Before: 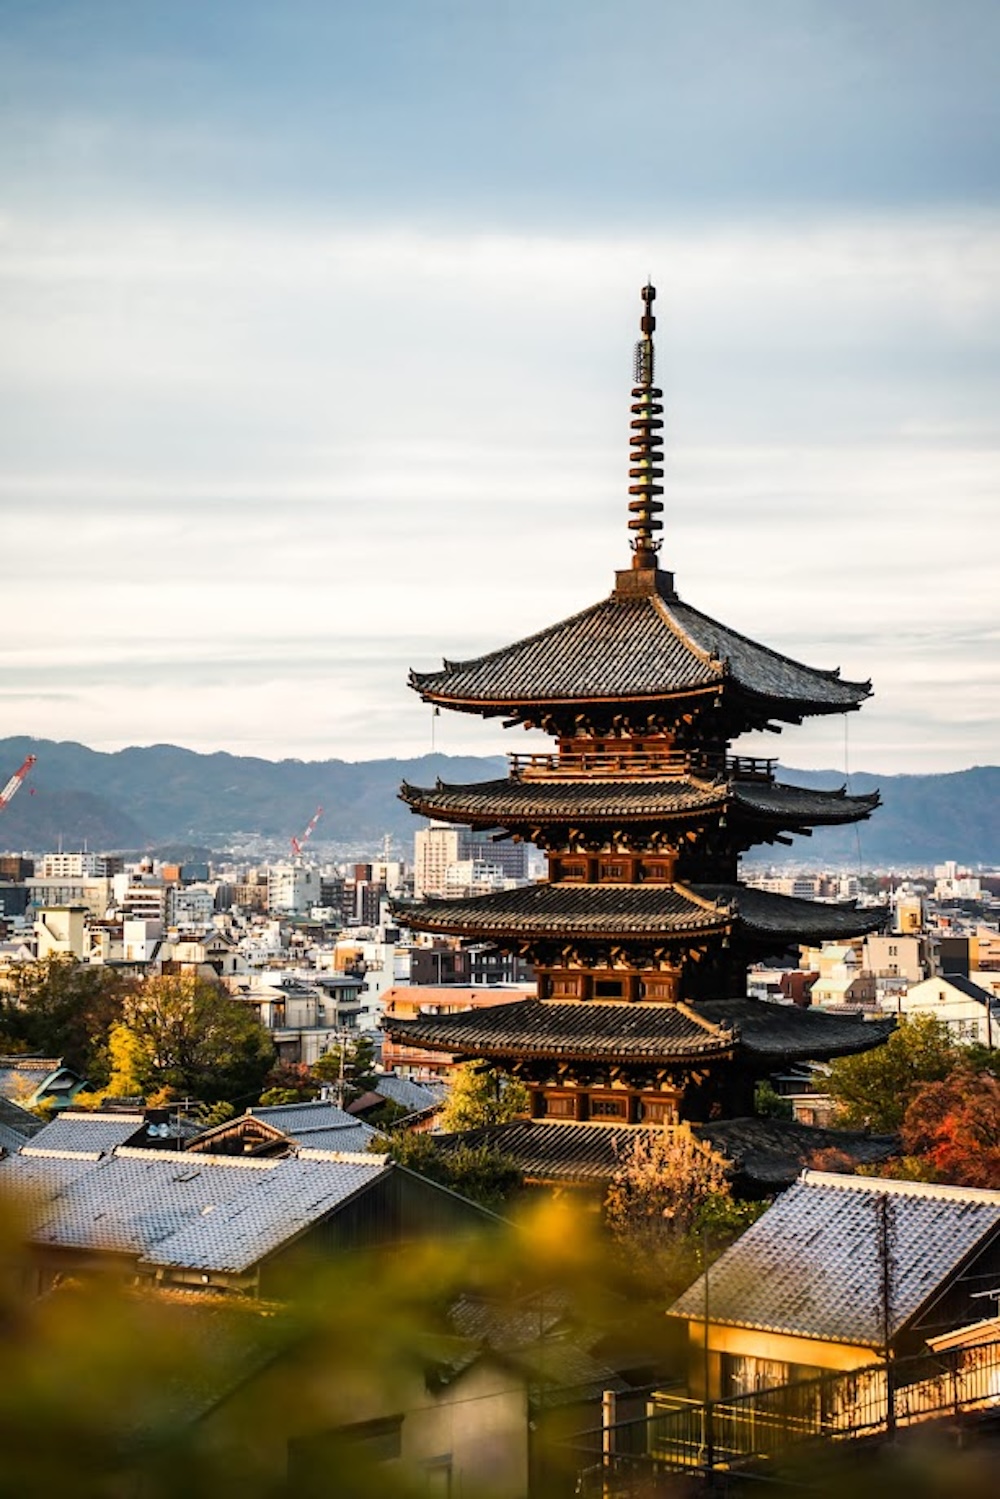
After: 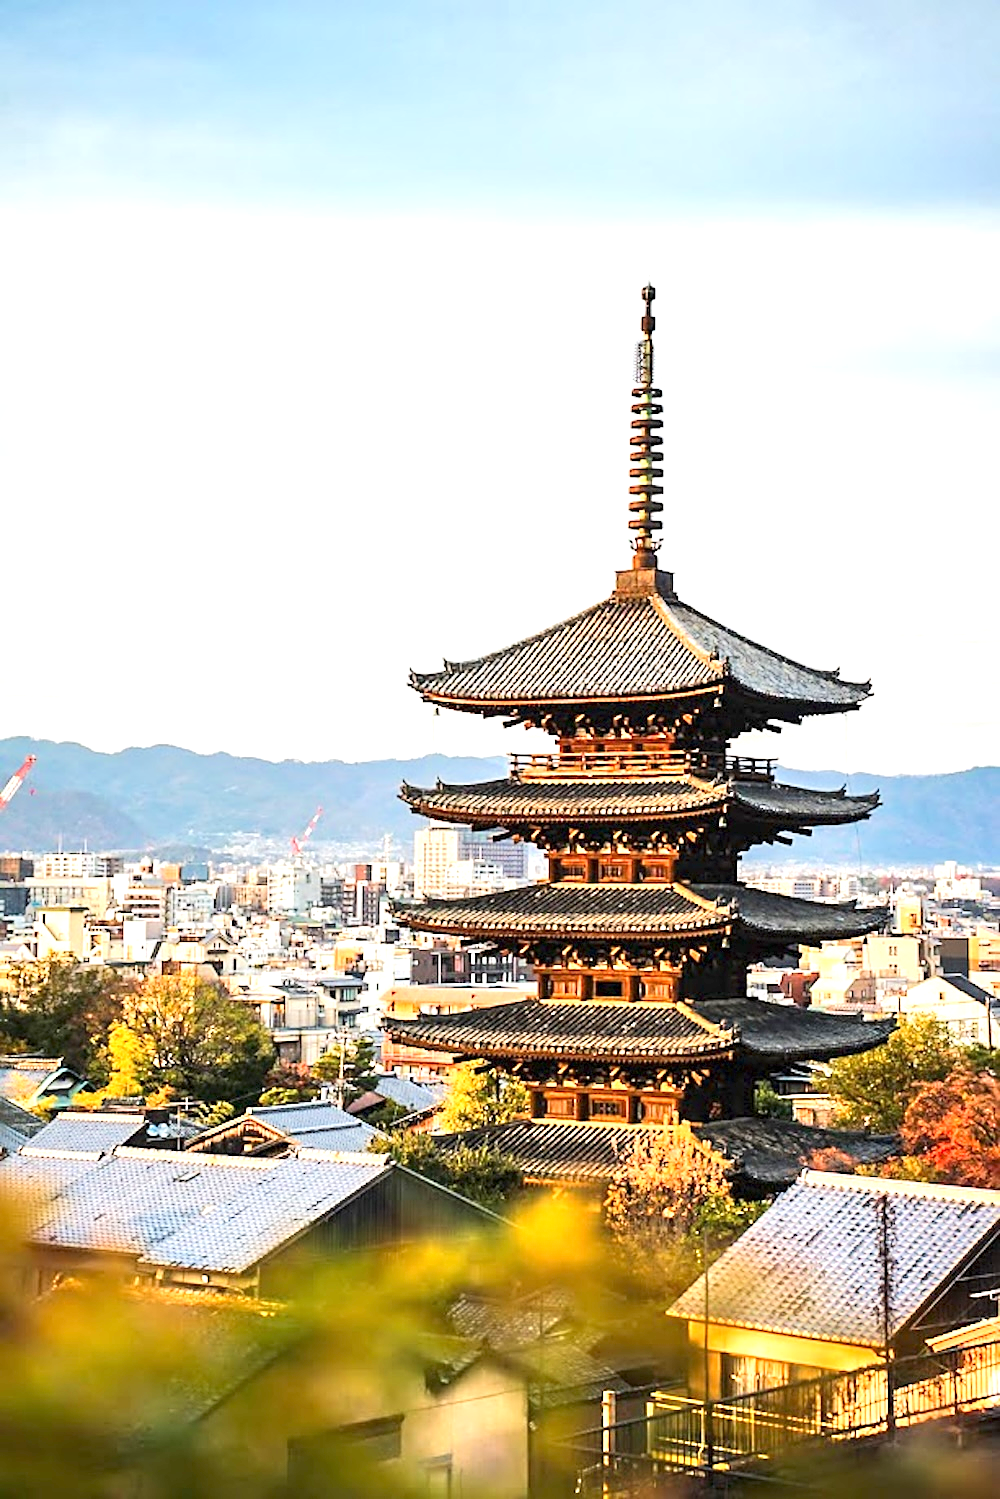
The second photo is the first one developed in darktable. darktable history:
tone equalizer: -8 EV 1.99 EV, -7 EV 1.99 EV, -6 EV 1.98 EV, -5 EV 1.99 EV, -4 EV 1.98 EV, -3 EV 1.48 EV, -2 EV 0.978 EV, -1 EV 0.52 EV, edges refinement/feathering 500, mask exposure compensation -1.57 EV, preserve details guided filter
sharpen: on, module defaults
